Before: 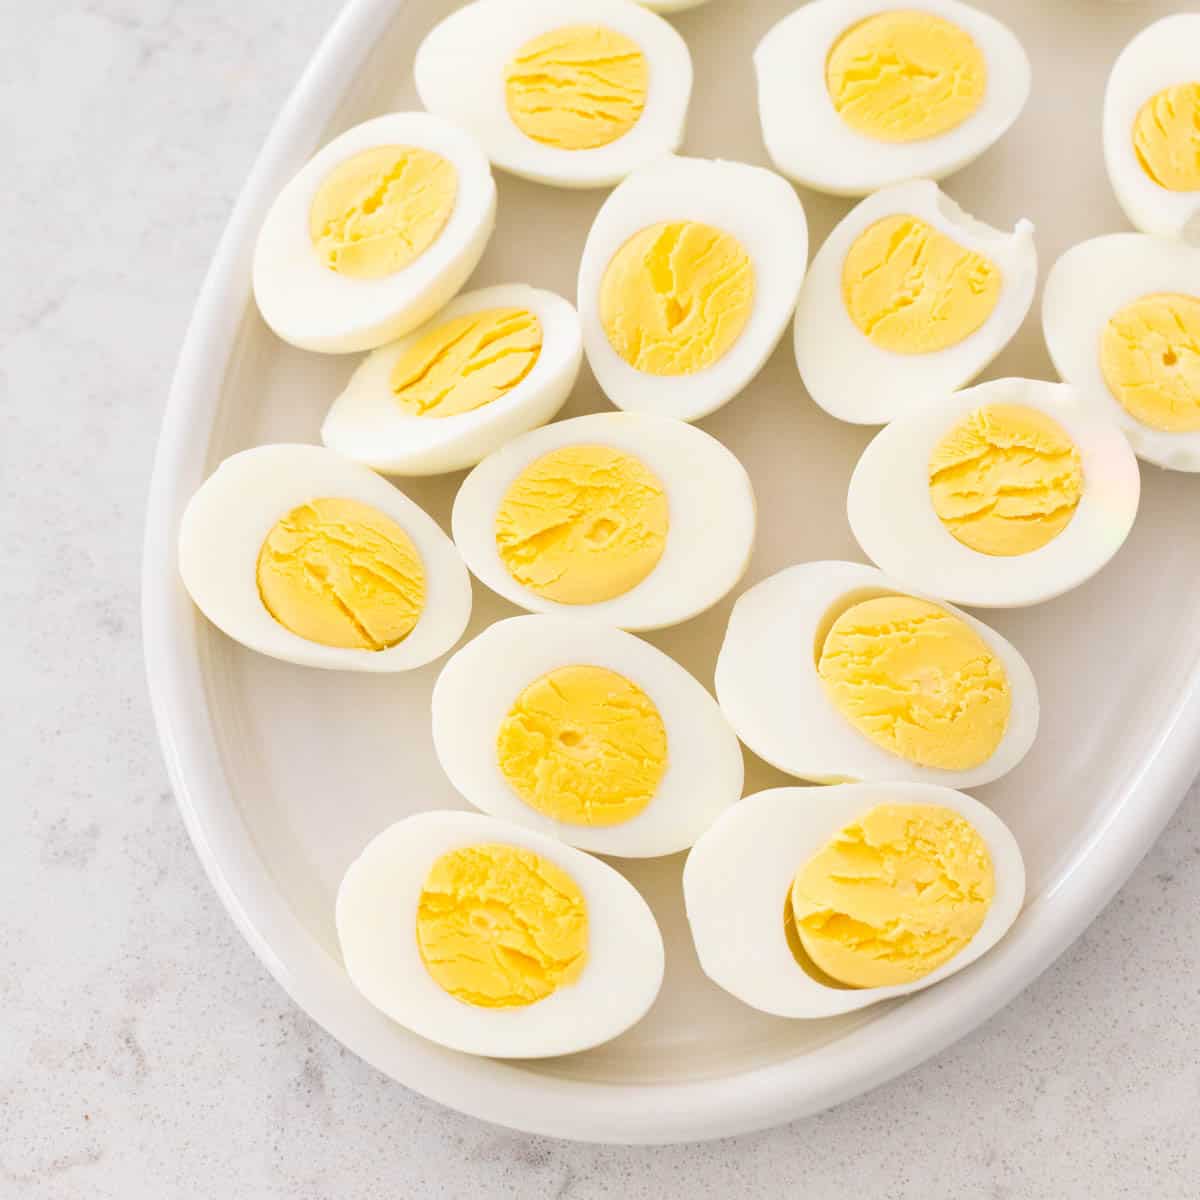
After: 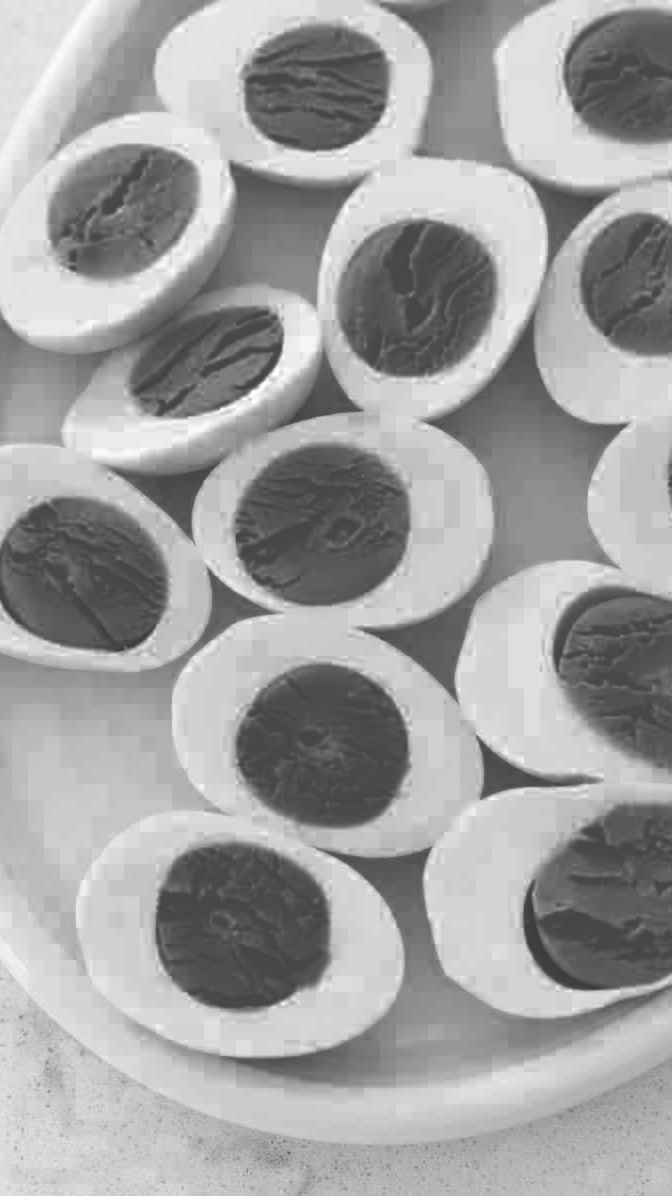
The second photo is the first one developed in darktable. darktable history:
color zones: curves: ch0 [(0.287, 0.048) (0.493, 0.484) (0.737, 0.816)]; ch1 [(0, 0) (0.143, 0) (0.286, 0) (0.429, 0) (0.571, 0) (0.714, 0) (0.857, 0)]
crop: left 21.674%, right 22.086%
